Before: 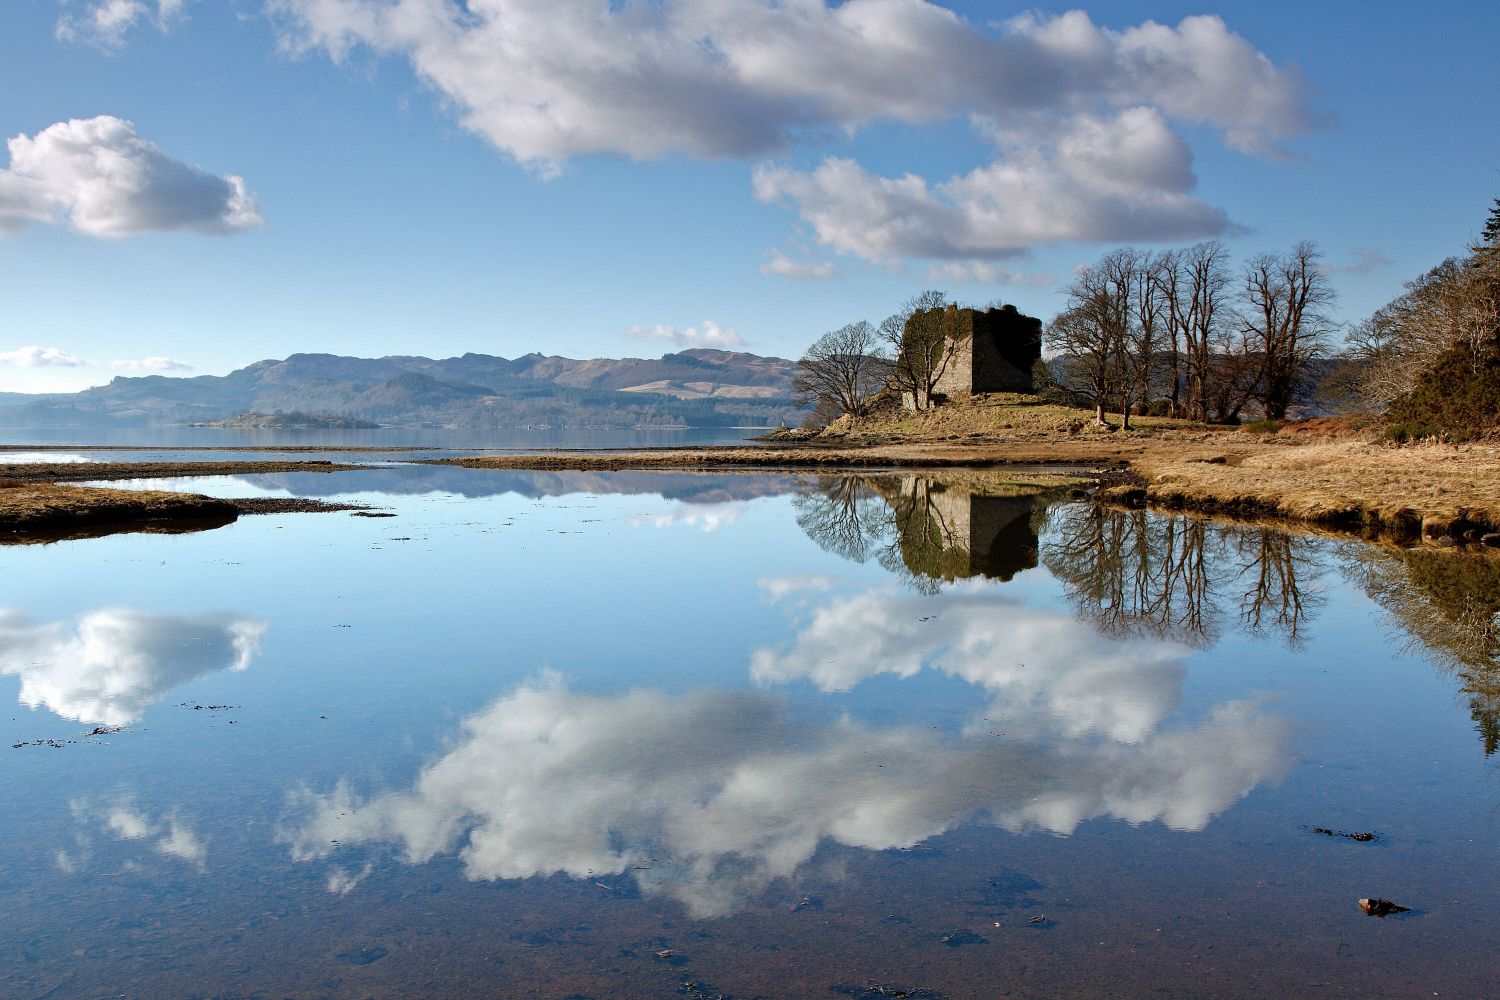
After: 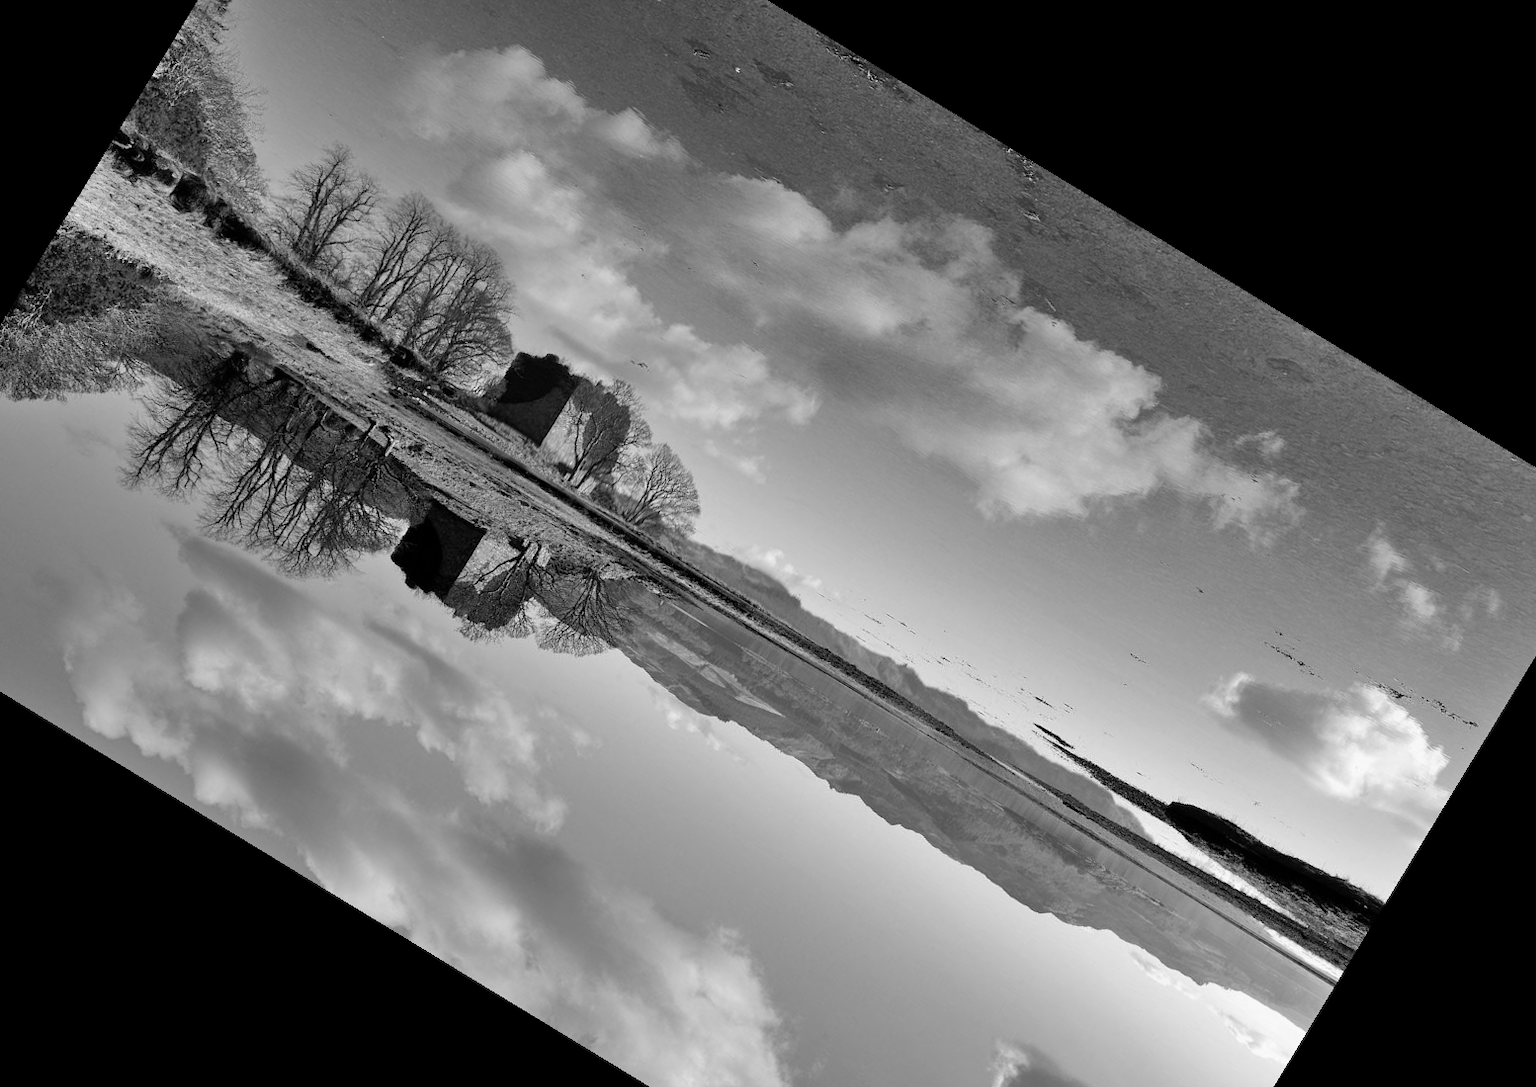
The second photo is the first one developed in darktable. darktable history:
shadows and highlights: shadows 60, soften with gaussian
monochrome: a 16.06, b 15.48, size 1
crop and rotate: angle 148.68°, left 9.111%, top 15.603%, right 4.588%, bottom 17.041%
